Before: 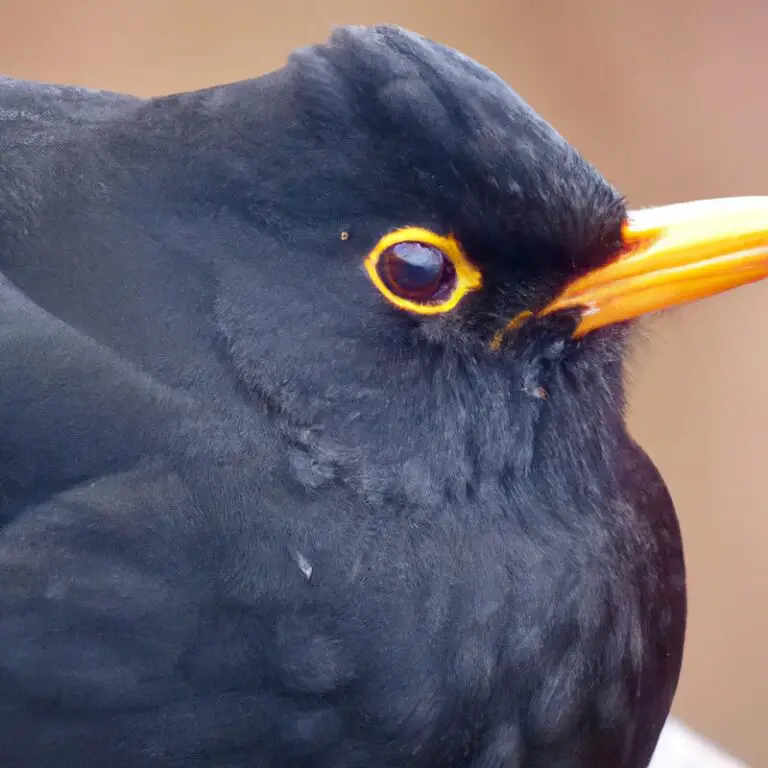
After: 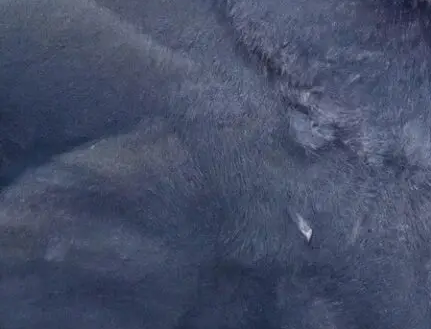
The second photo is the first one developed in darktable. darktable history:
crop: top 44.14%, right 43.755%, bottom 12.981%
